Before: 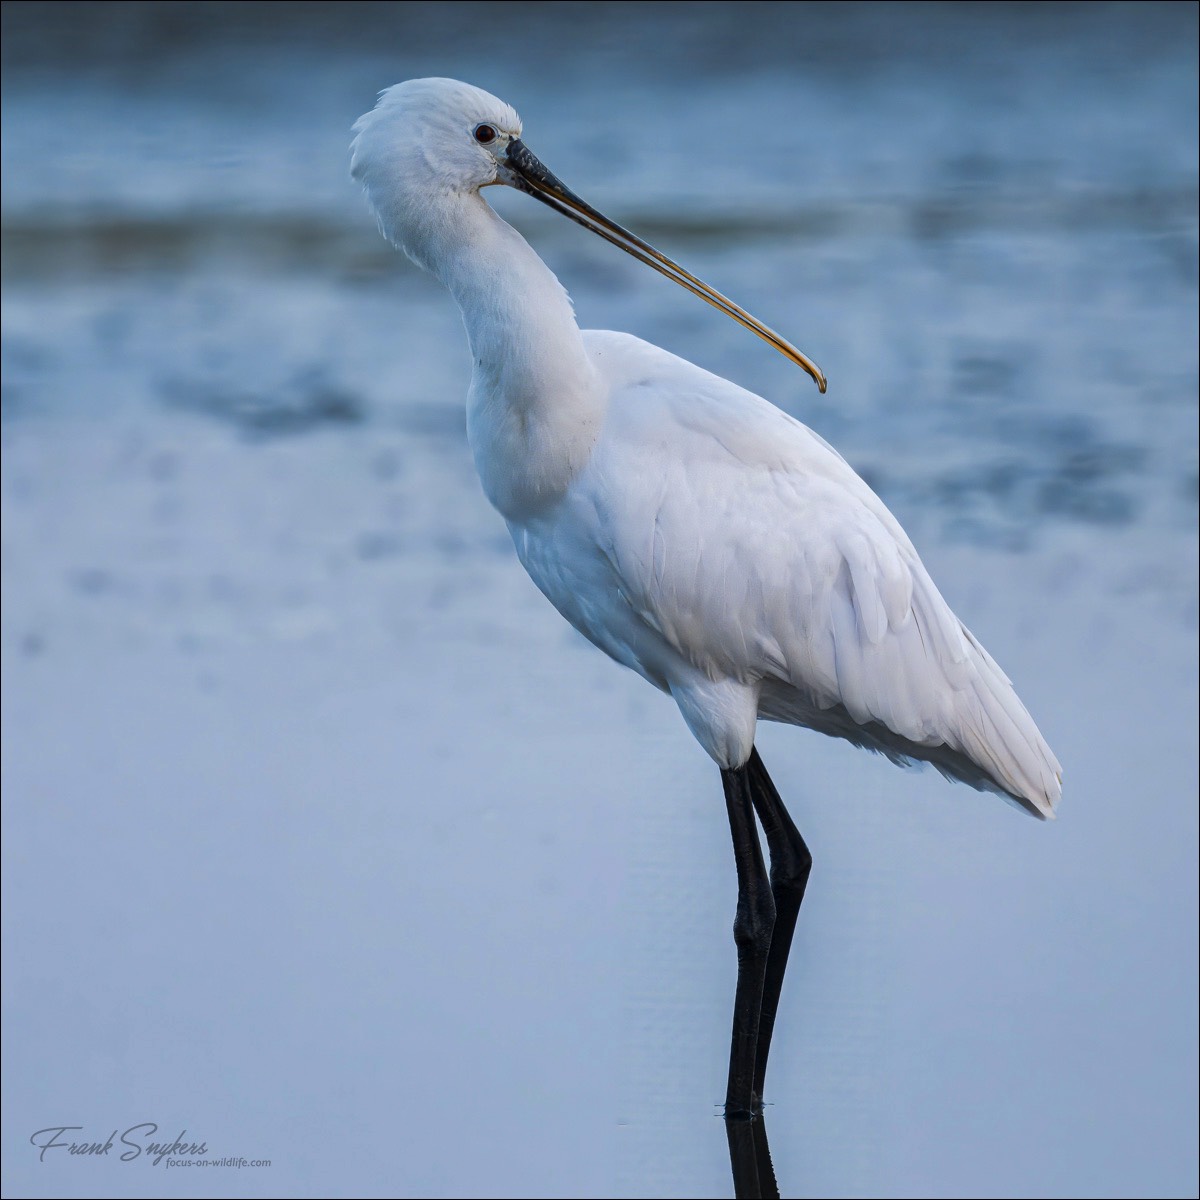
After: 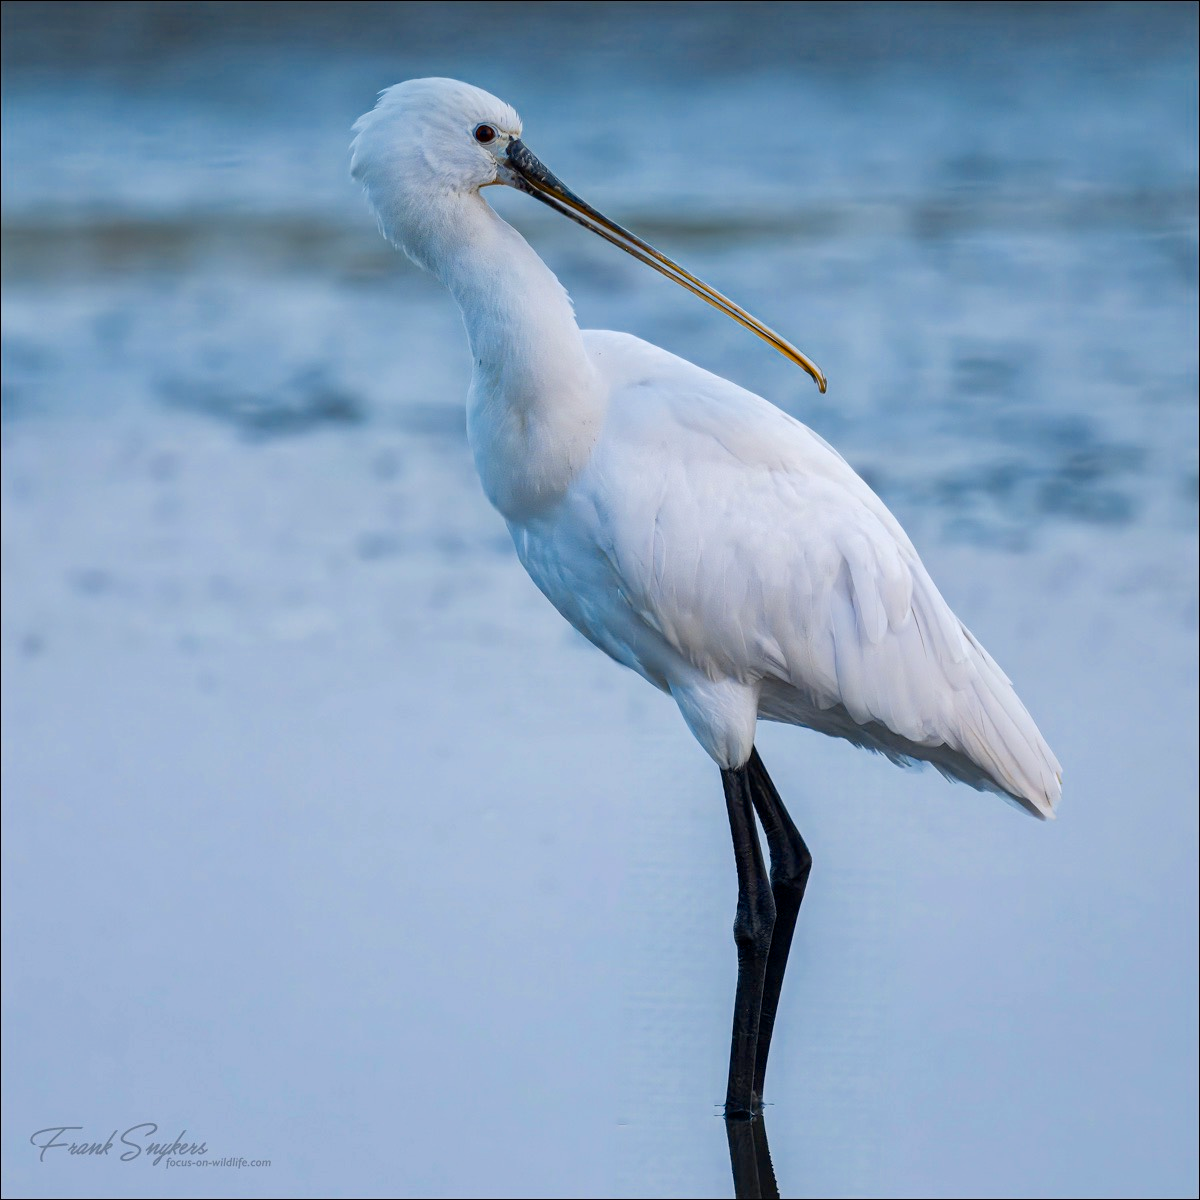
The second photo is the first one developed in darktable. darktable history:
color balance rgb: perceptual saturation grading › global saturation 19.745%, global vibrance 10.564%, saturation formula JzAzBz (2021)
